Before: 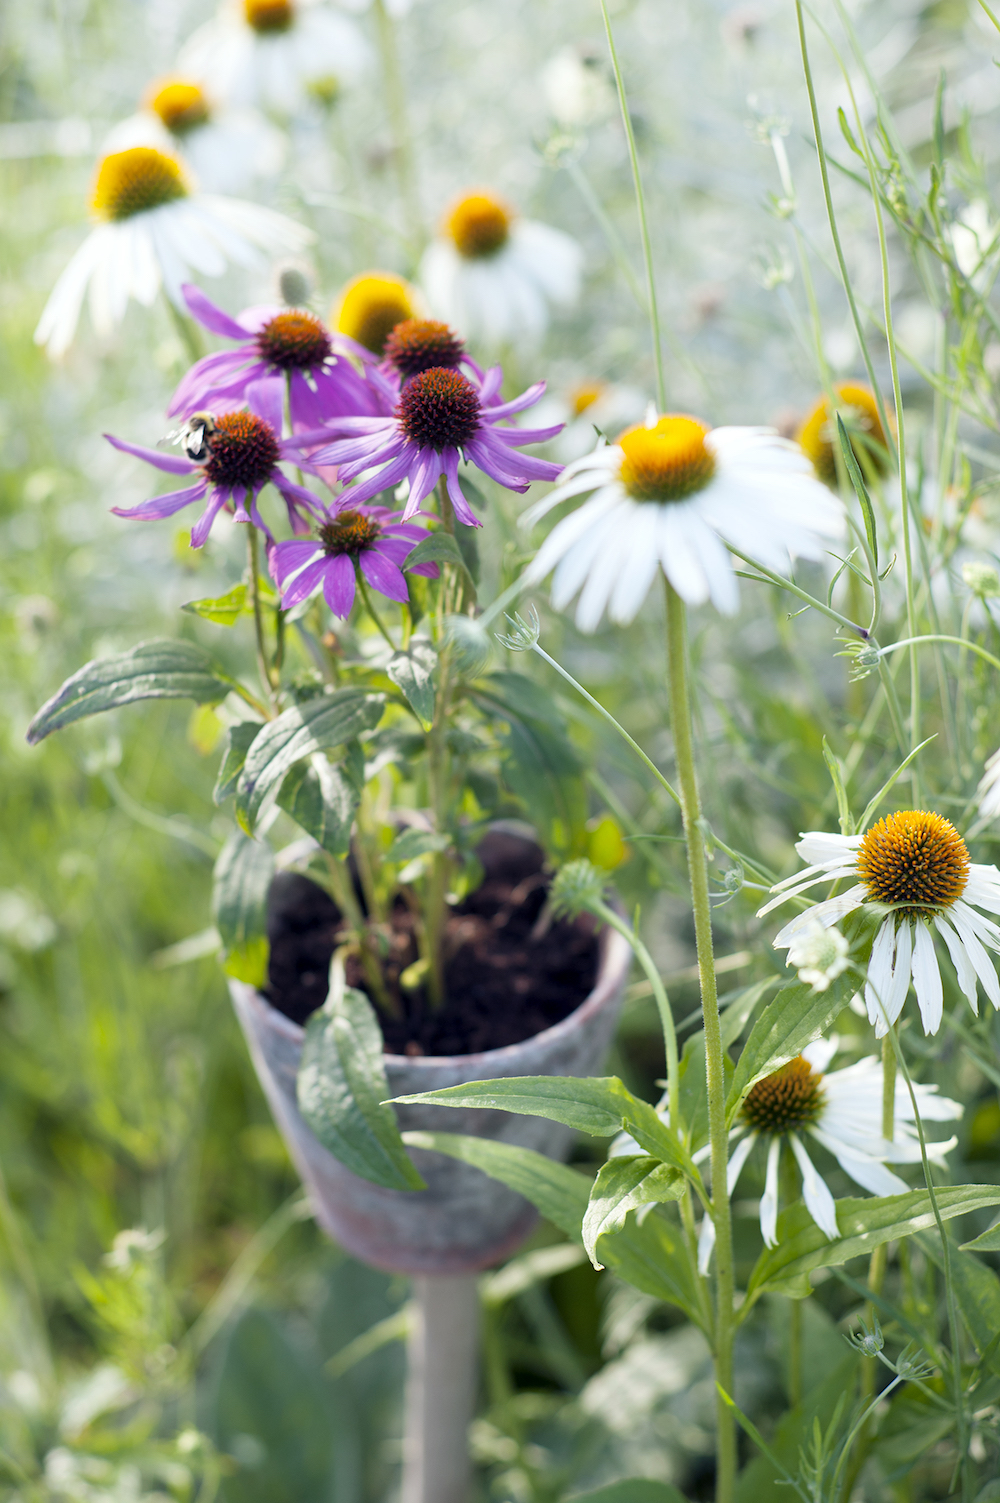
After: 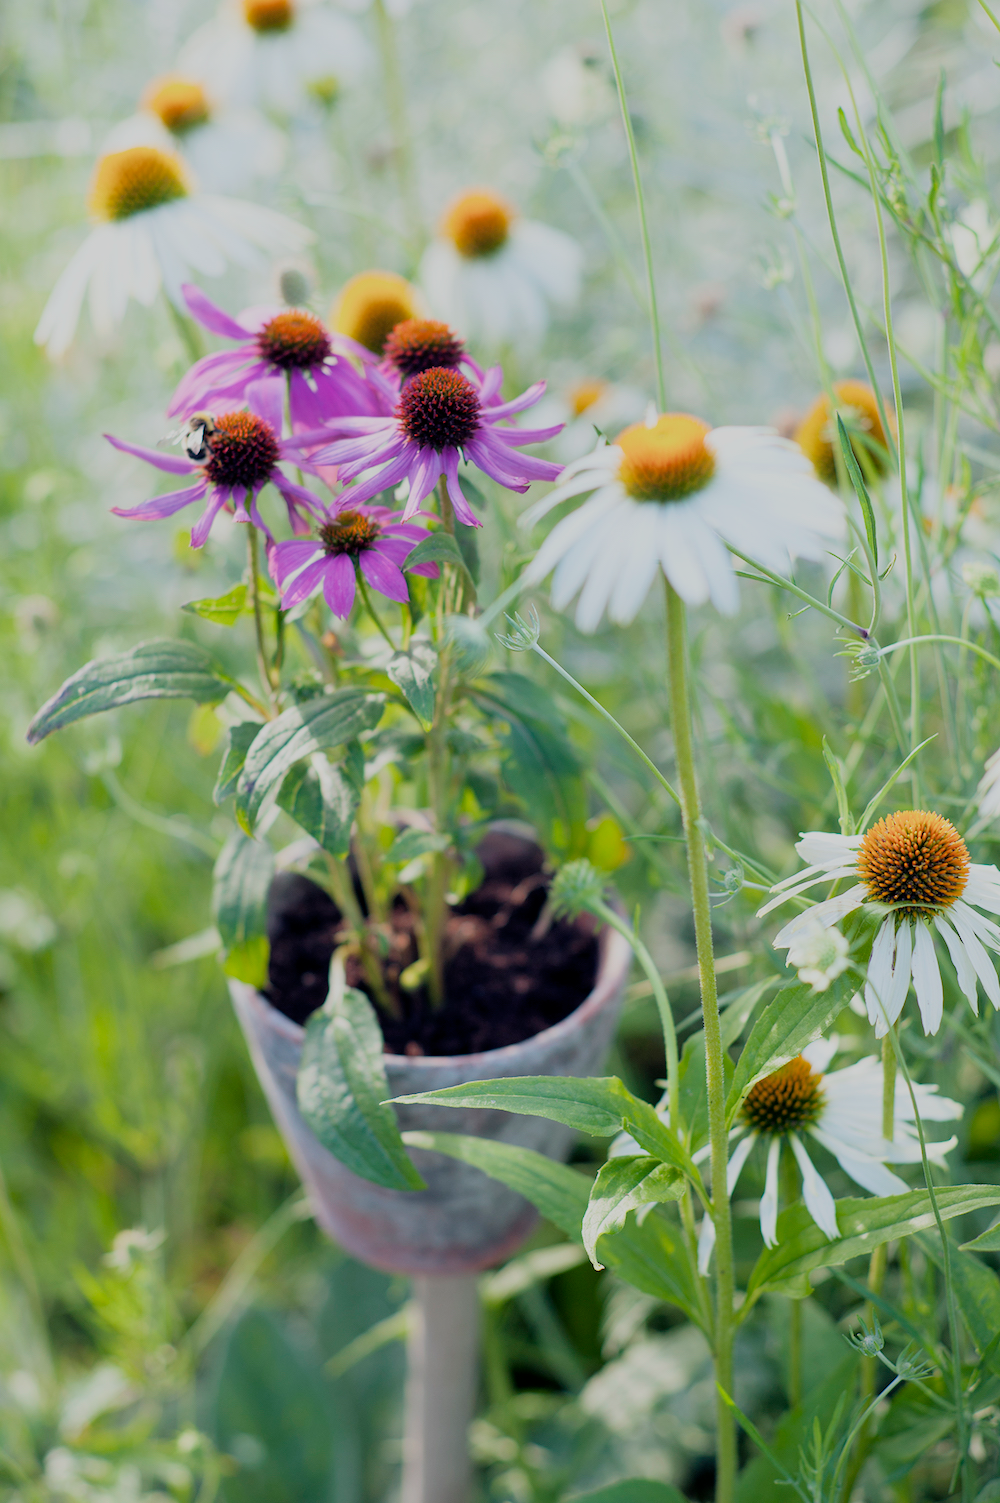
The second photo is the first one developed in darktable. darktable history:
tone equalizer: on, module defaults
filmic rgb: black relative exposure -13 EV, threshold 3 EV, target white luminance 85%, hardness 6.3, latitude 42.11%, contrast 0.858, shadows ↔ highlights balance 8.63%, color science v4 (2020), enable highlight reconstruction true
